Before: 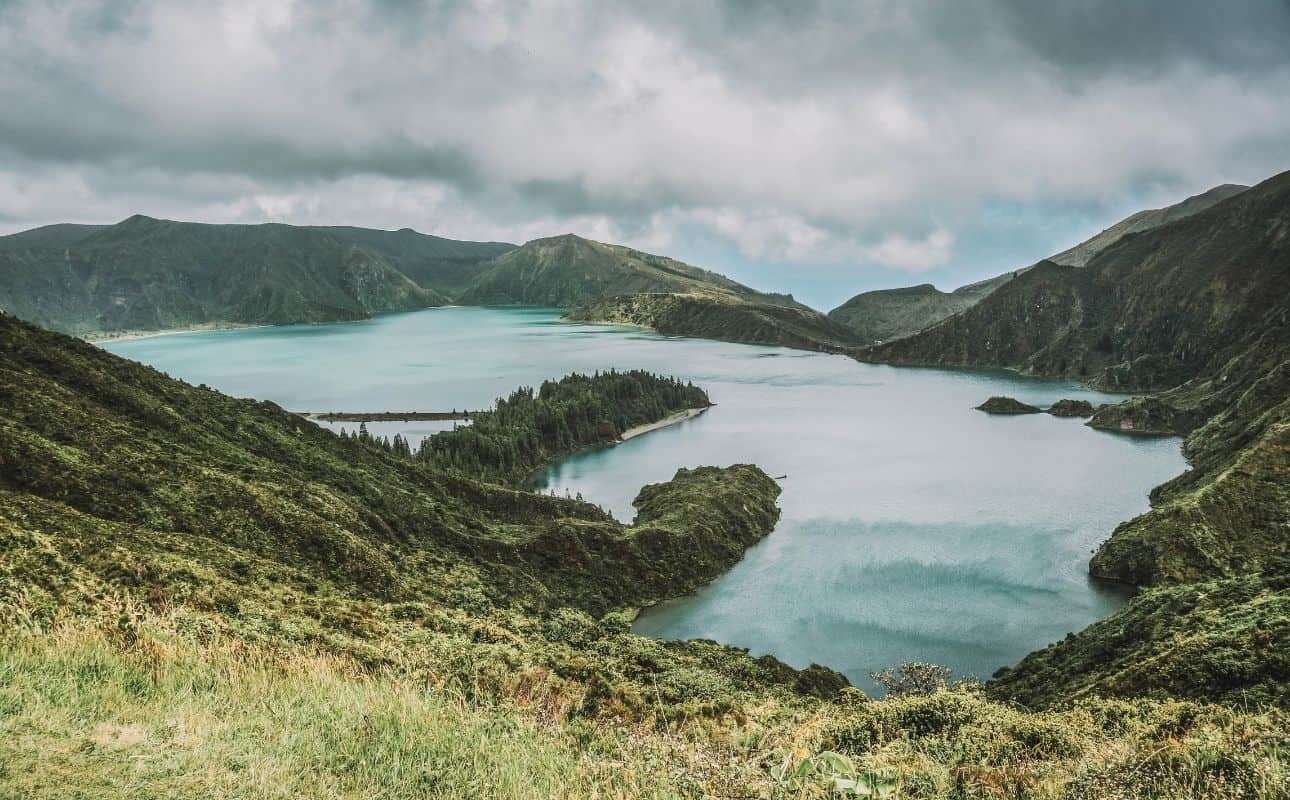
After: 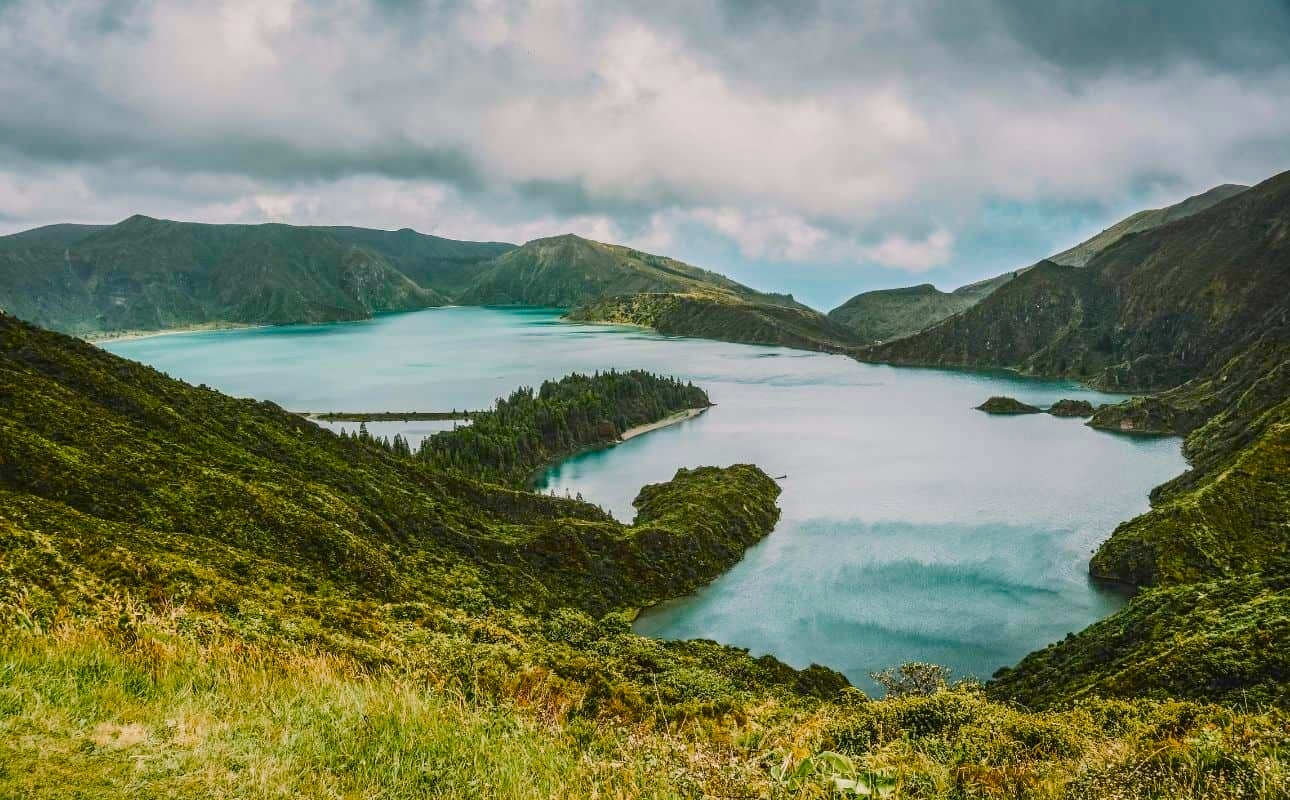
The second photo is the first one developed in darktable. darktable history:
color balance rgb: highlights gain › chroma 1.037%, highlights gain › hue 60.13°, perceptual saturation grading › global saturation 35.802%, perceptual saturation grading › shadows 35.381%, global vibrance 15.793%, saturation formula JzAzBz (2021)
